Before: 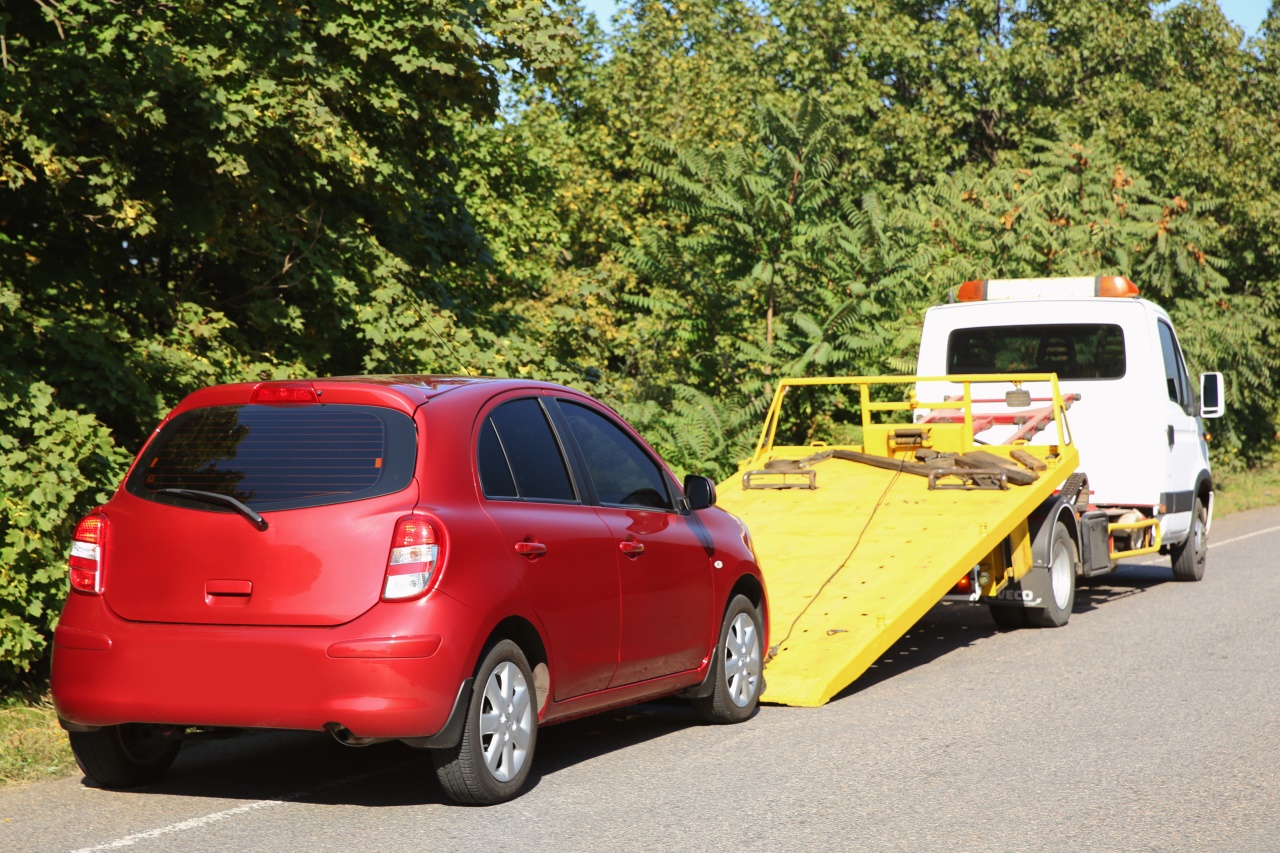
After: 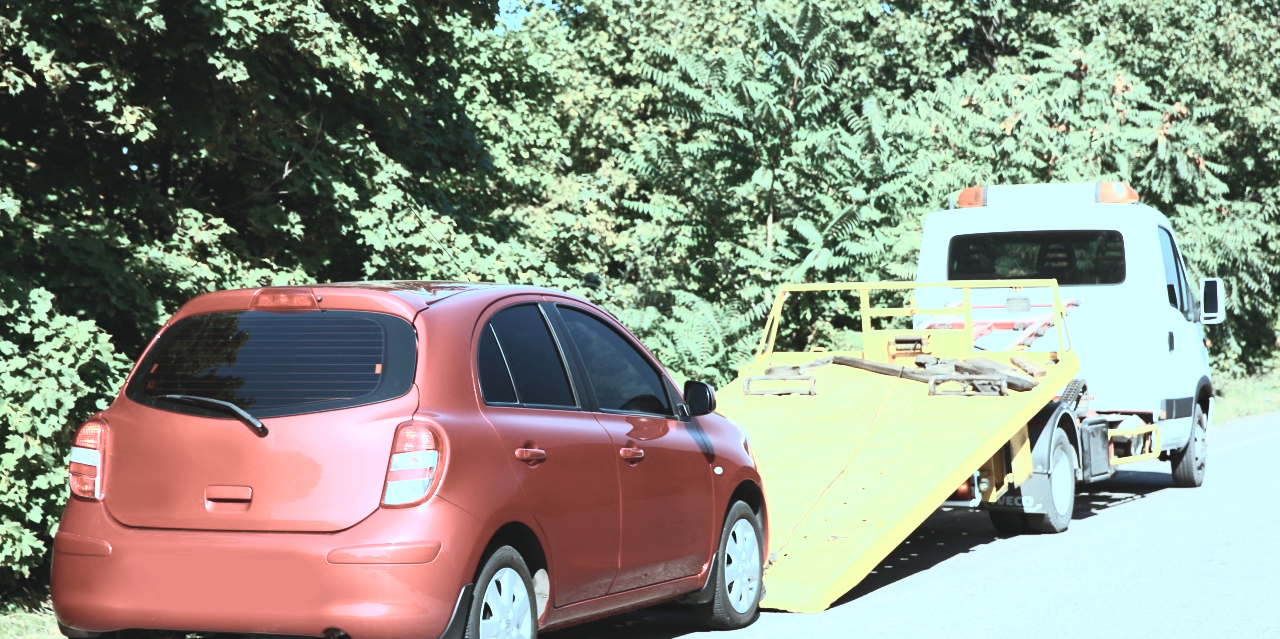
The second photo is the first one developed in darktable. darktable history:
crop: top 11.06%, bottom 13.938%
contrast brightness saturation: contrast 0.566, brightness 0.567, saturation -0.33
color correction: highlights a* -11.53, highlights b* -15.83
